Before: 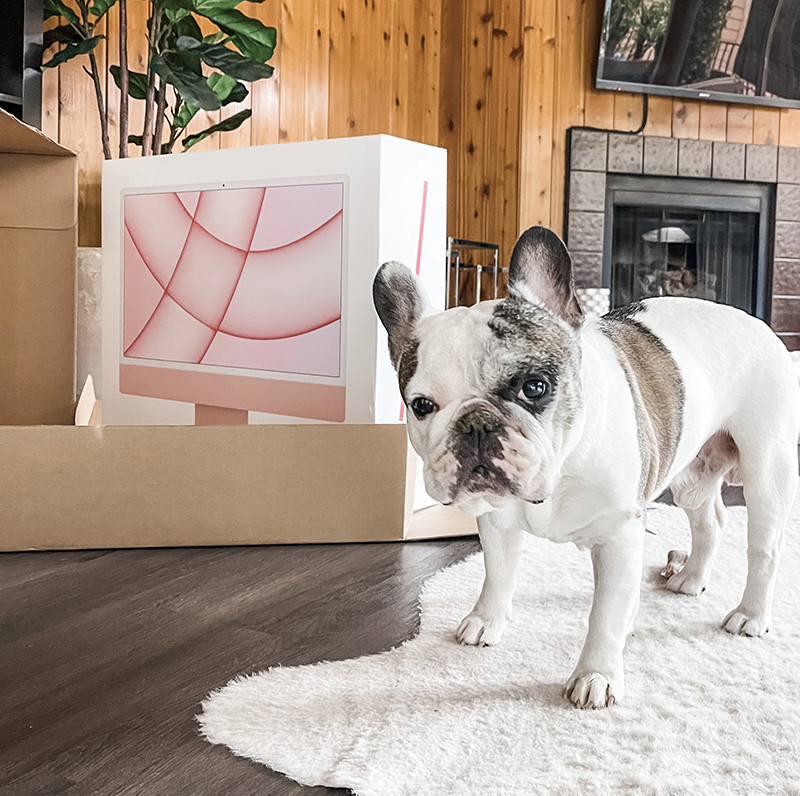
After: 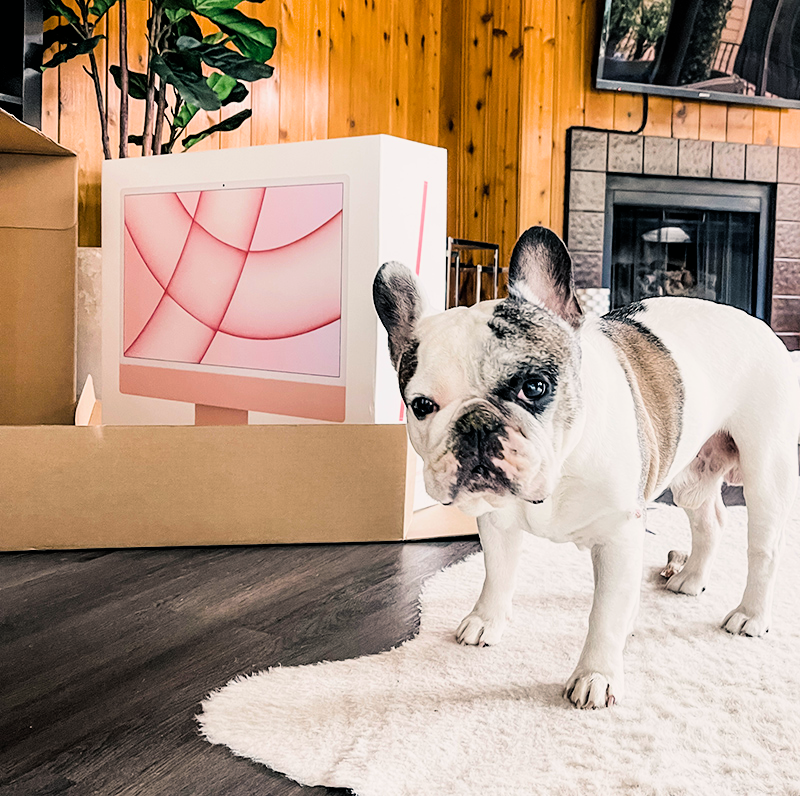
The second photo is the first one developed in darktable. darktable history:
filmic rgb: black relative exposure -3.99 EV, white relative exposure 2.99 EV, hardness 3.01, contrast 1.408
color balance rgb: shadows lift › chroma 7.179%, shadows lift › hue 245.45°, highlights gain › chroma 1.123%, highlights gain › hue 52.73°, global offset › luminance 0.269%, perceptual saturation grading › global saturation 25.306%, global vibrance 20%
